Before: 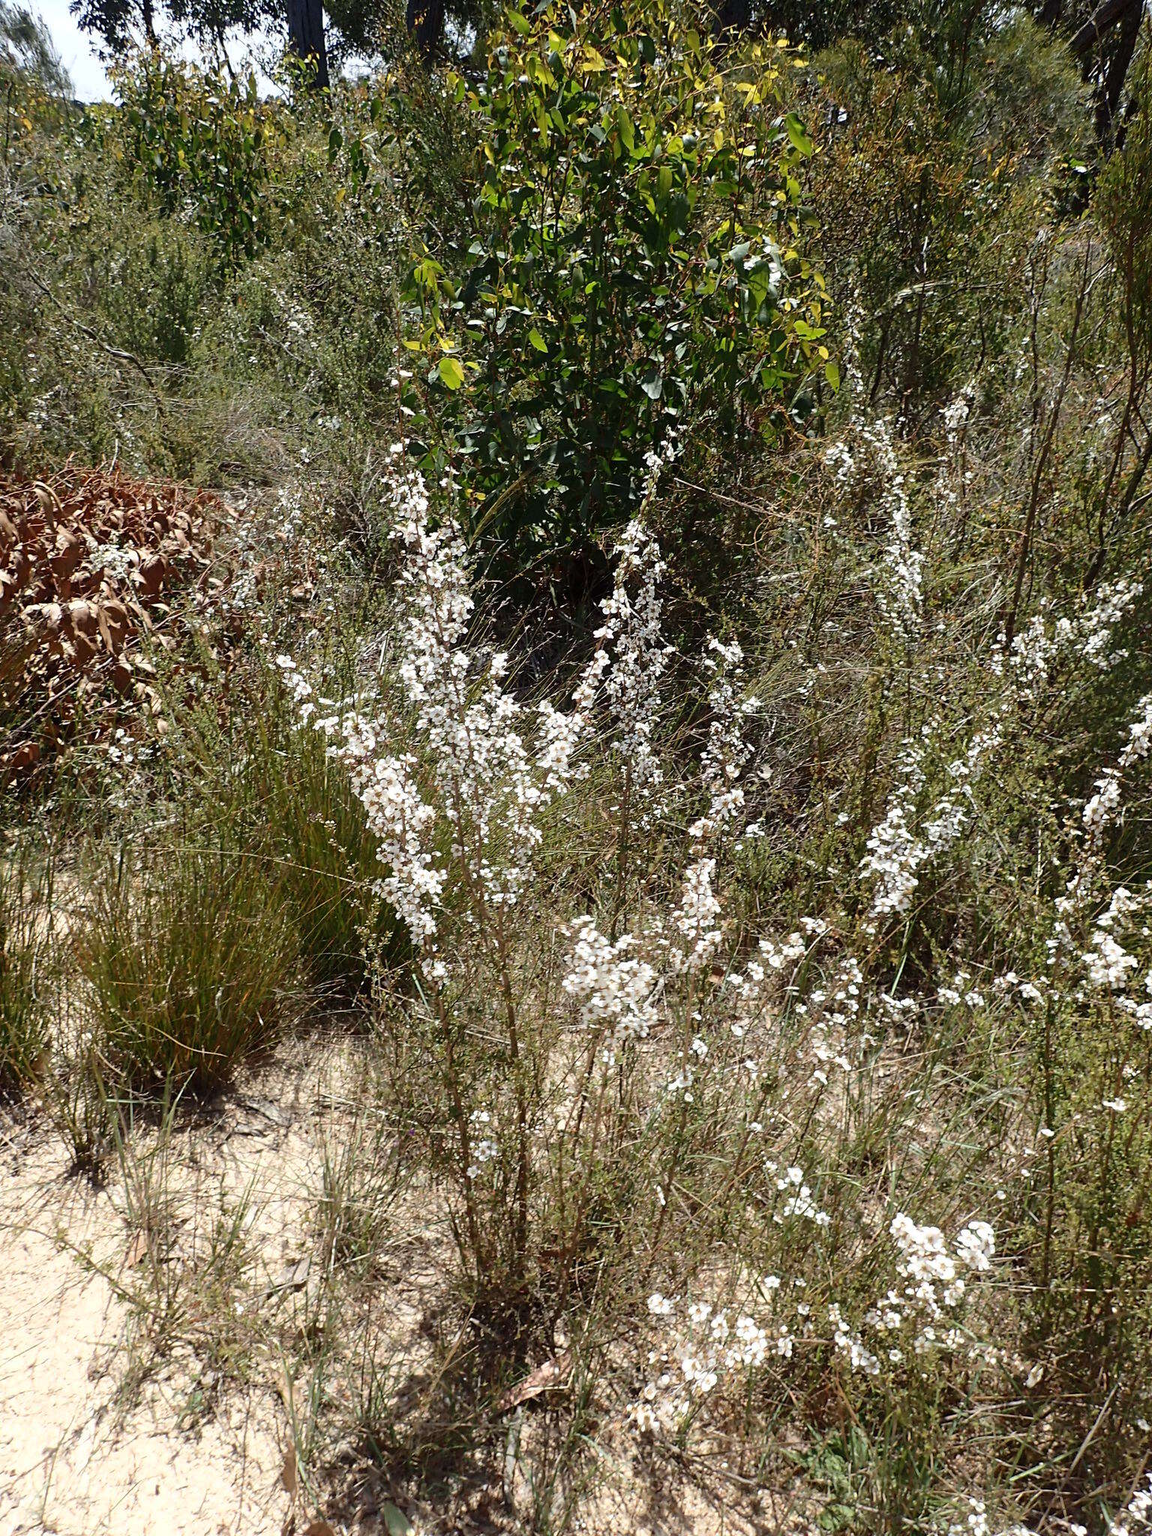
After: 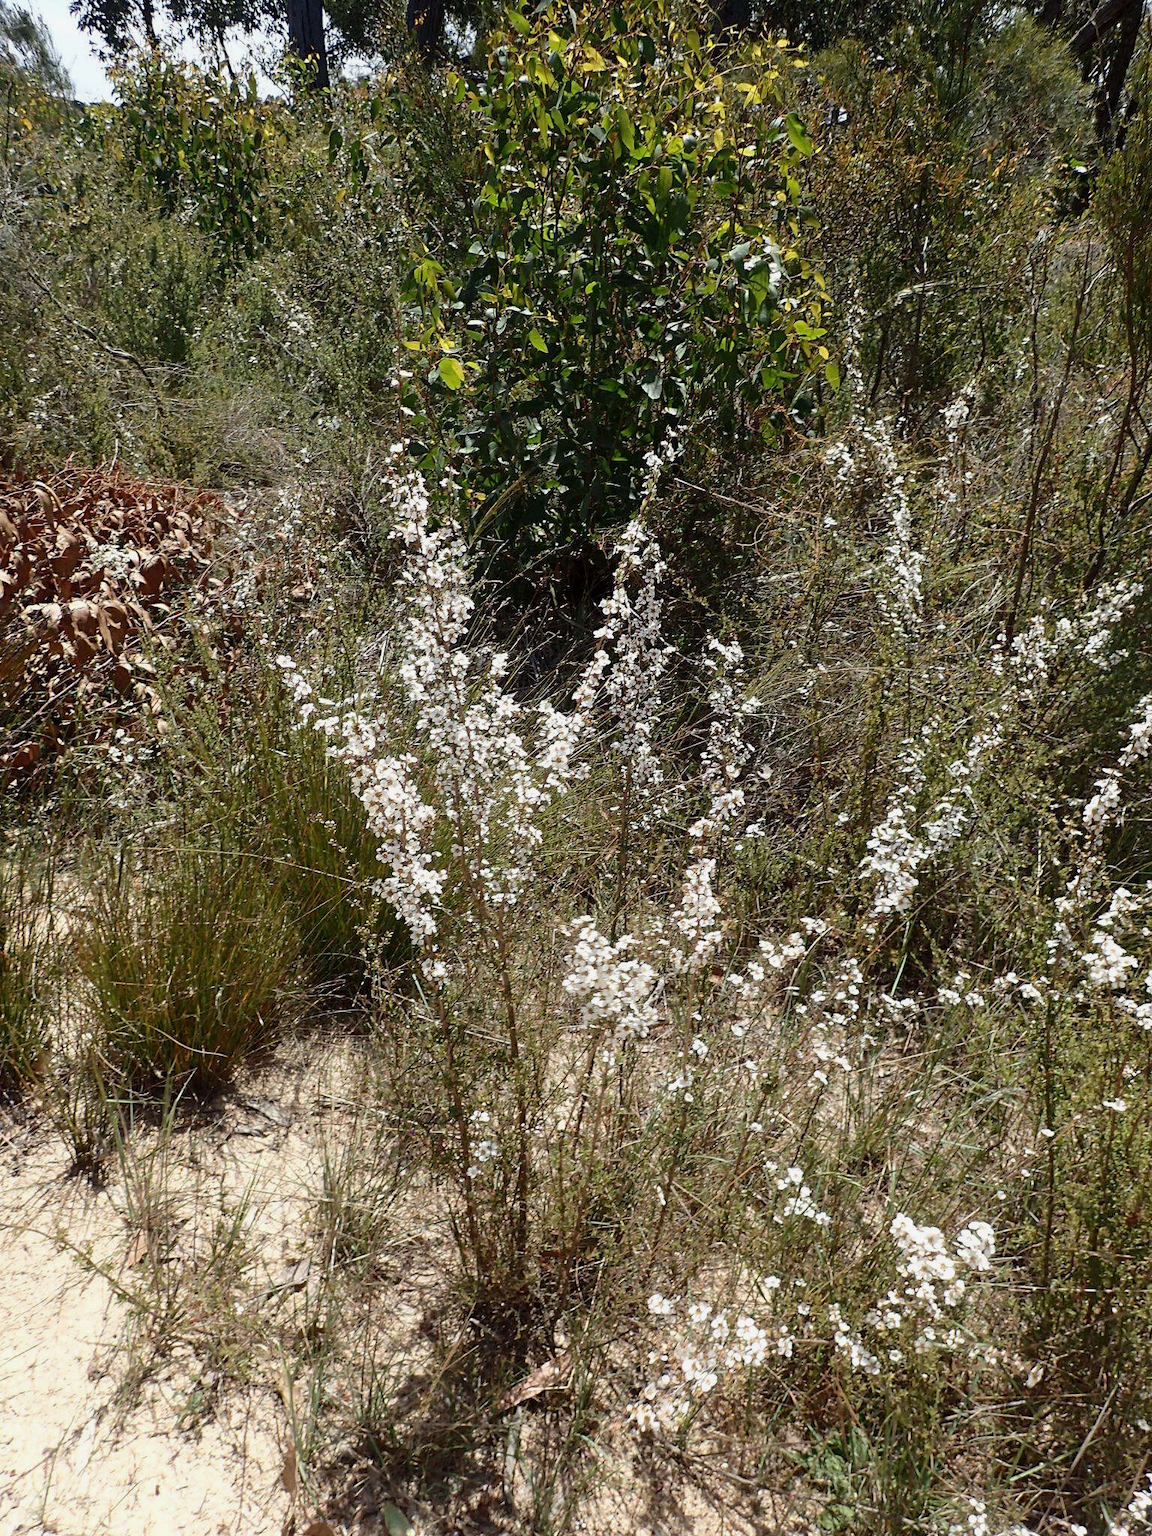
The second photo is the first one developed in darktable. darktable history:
exposure: black level correction 0.001, exposure -0.124 EV, compensate highlight preservation false
